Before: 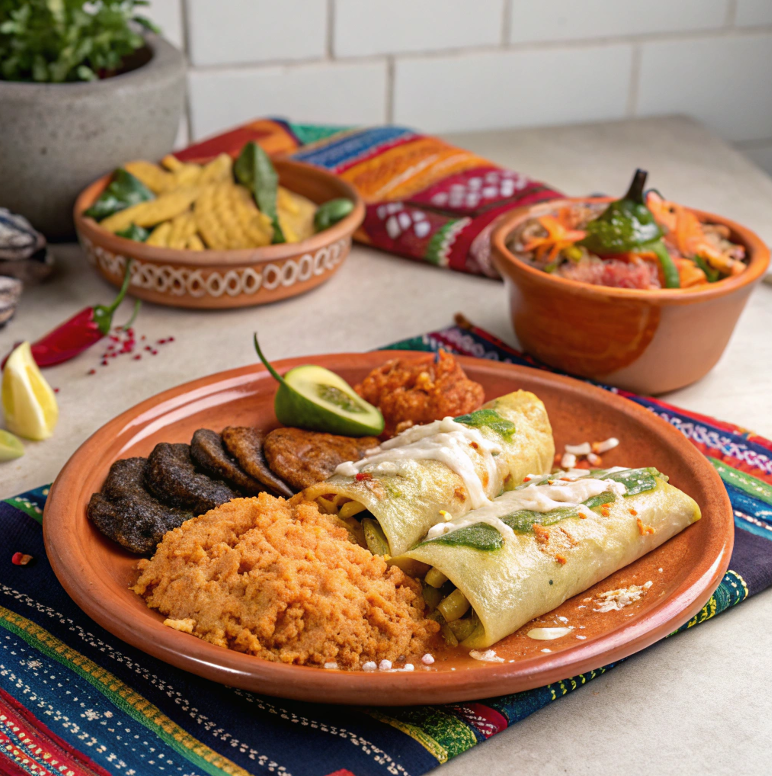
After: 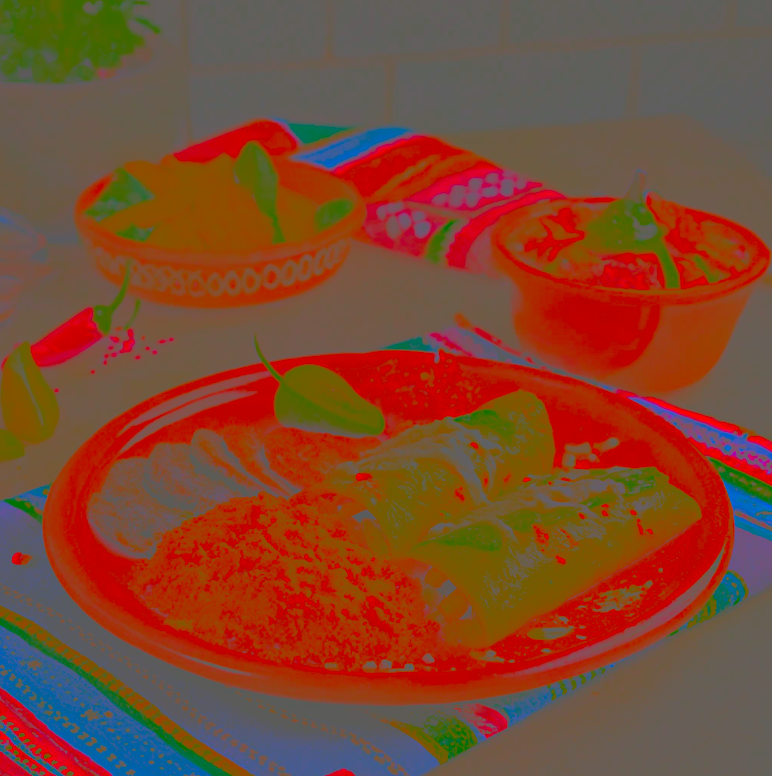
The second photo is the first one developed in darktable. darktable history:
contrast brightness saturation: contrast -0.979, brightness -0.166, saturation 0.768
